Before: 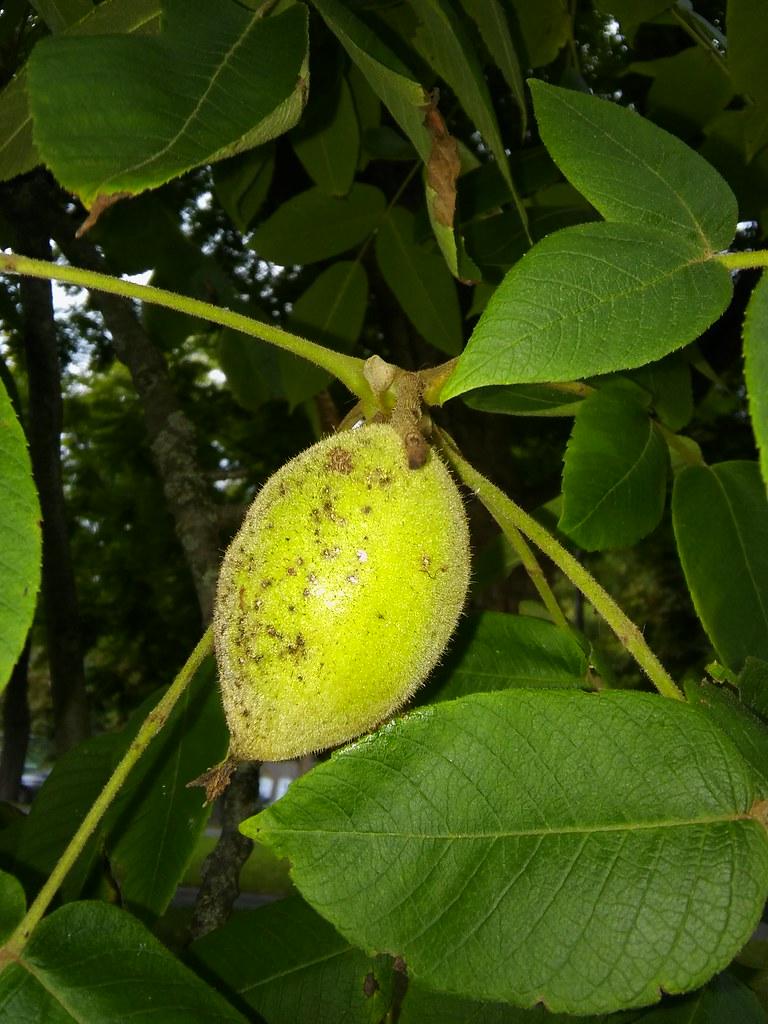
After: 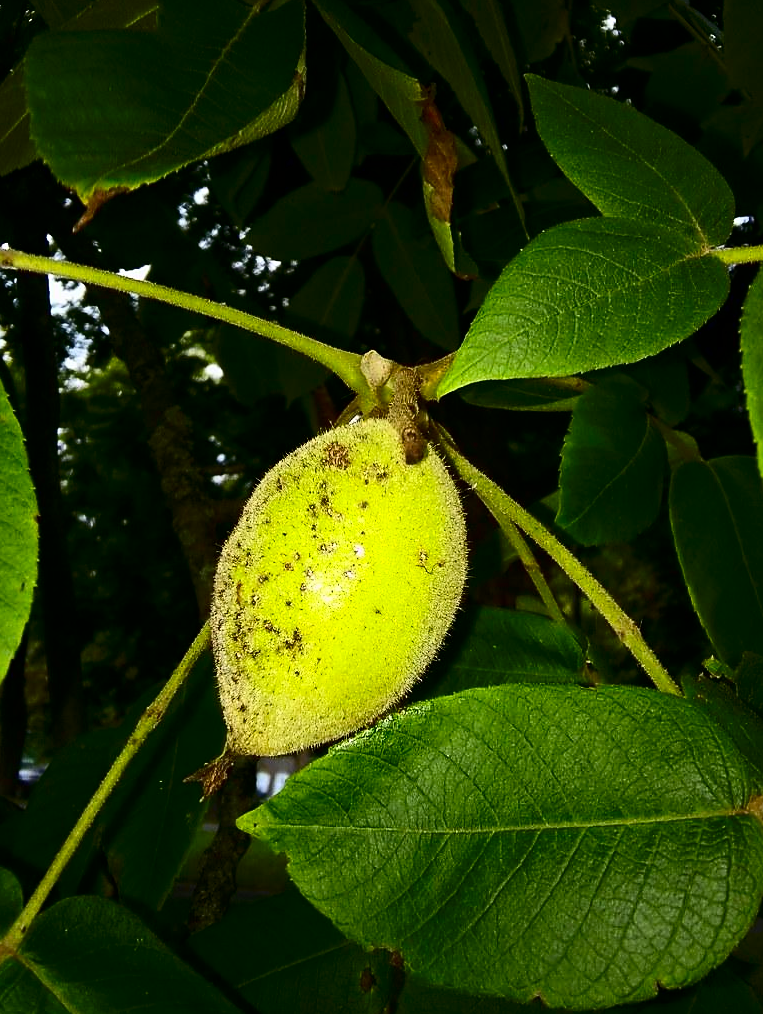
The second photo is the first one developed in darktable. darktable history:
crop: left 0.454%, top 0.491%, right 0.142%, bottom 0.4%
contrast brightness saturation: contrast 0.303, brightness -0.084, saturation 0.174
sharpen: radius 1.829, amount 0.411, threshold 1.466
